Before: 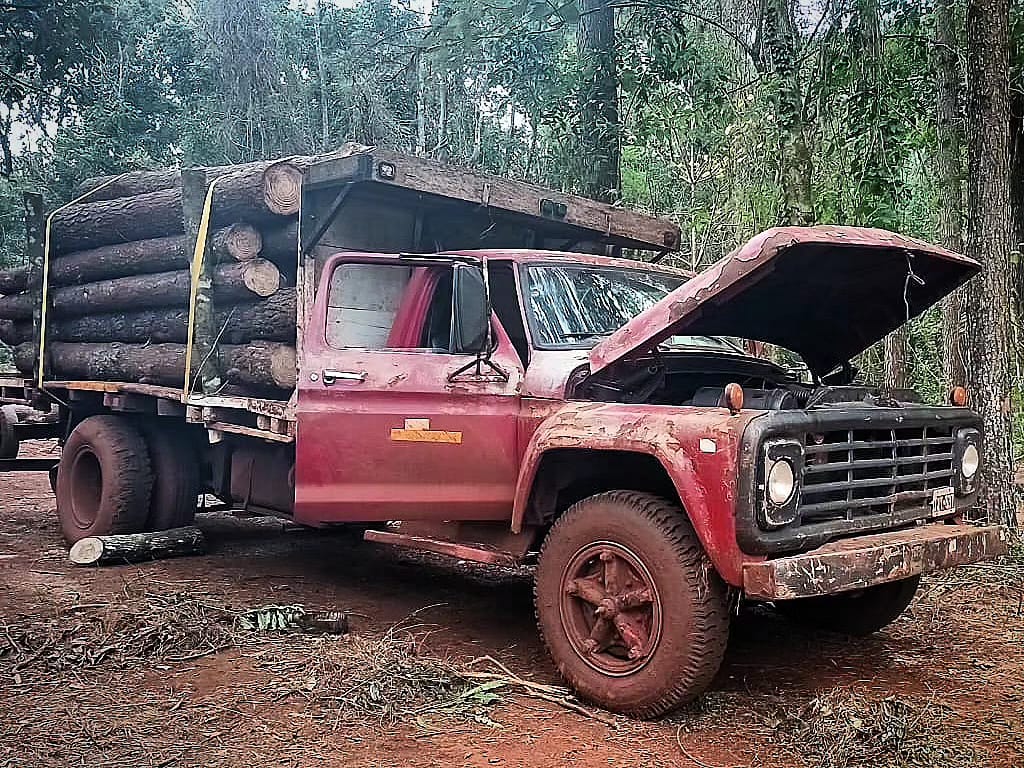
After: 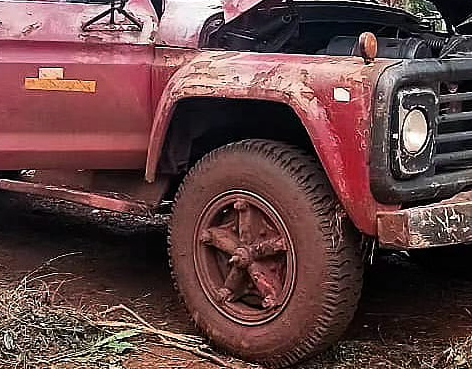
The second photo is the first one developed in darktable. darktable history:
base curve: curves: ch0 [(0, 0) (0.303, 0.277) (1, 1)], preserve colors none
crop: left 35.786%, top 45.741%, right 18.113%, bottom 6.187%
